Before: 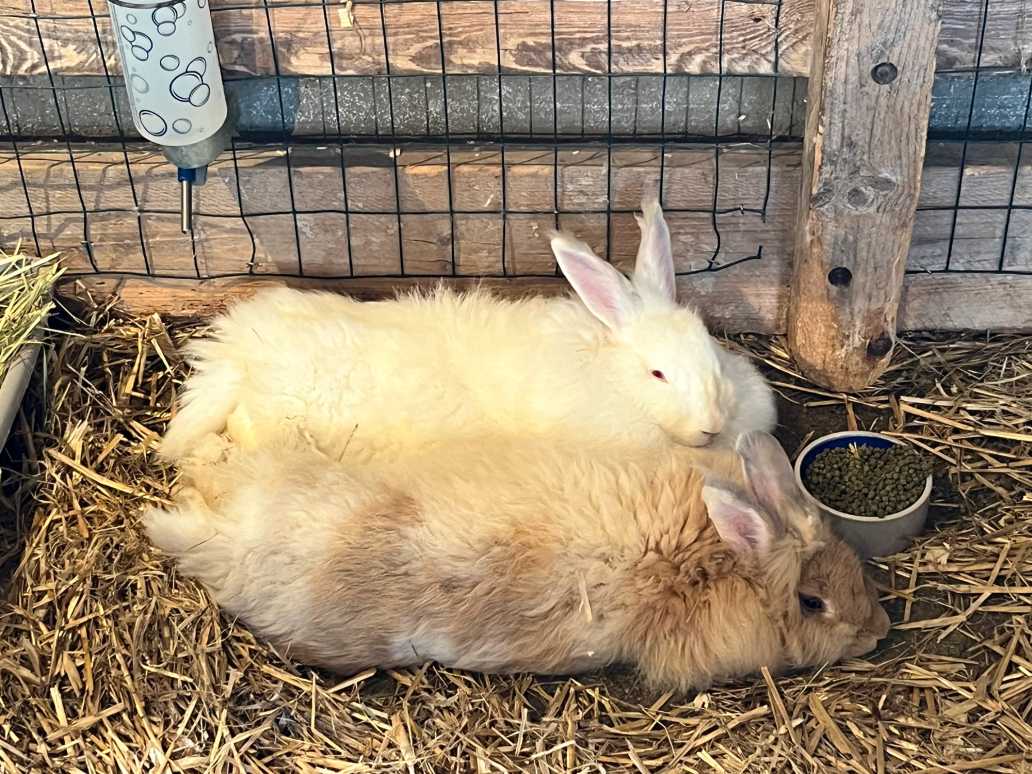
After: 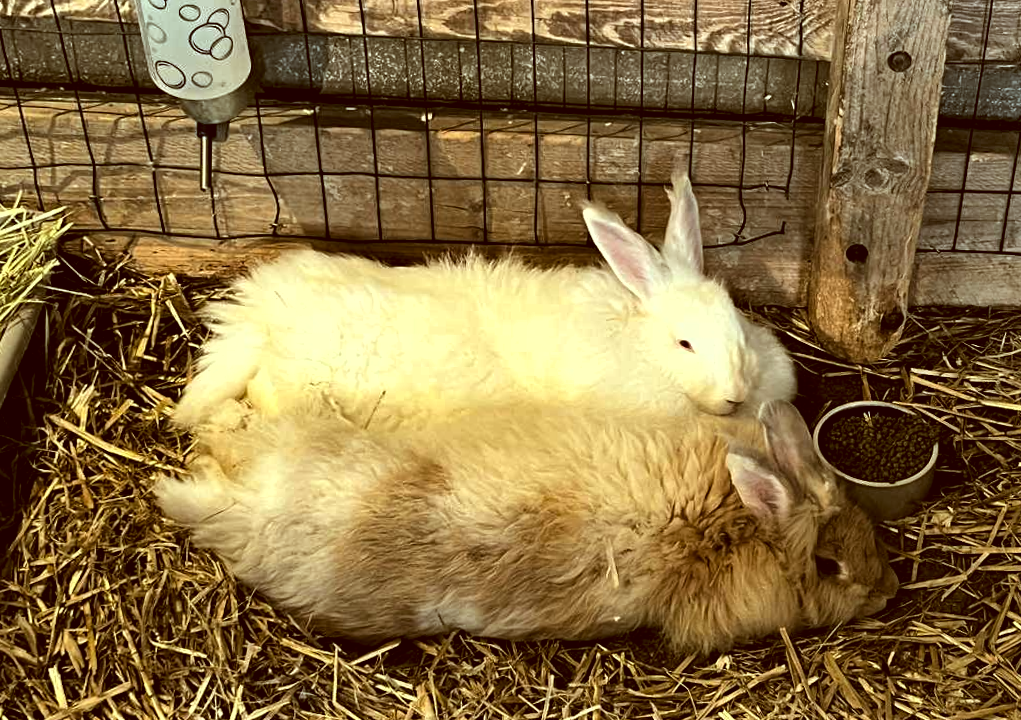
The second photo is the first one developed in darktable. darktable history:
rotate and perspective: rotation 0.679°, lens shift (horizontal) 0.136, crop left 0.009, crop right 0.991, crop top 0.078, crop bottom 0.95
levels: levels [0.101, 0.578, 0.953]
color correction: highlights a* -5.3, highlights b* 9.8, shadows a* 9.8, shadows b* 24.26
shadows and highlights: shadows 29.32, highlights -29.32, low approximation 0.01, soften with gaussian
